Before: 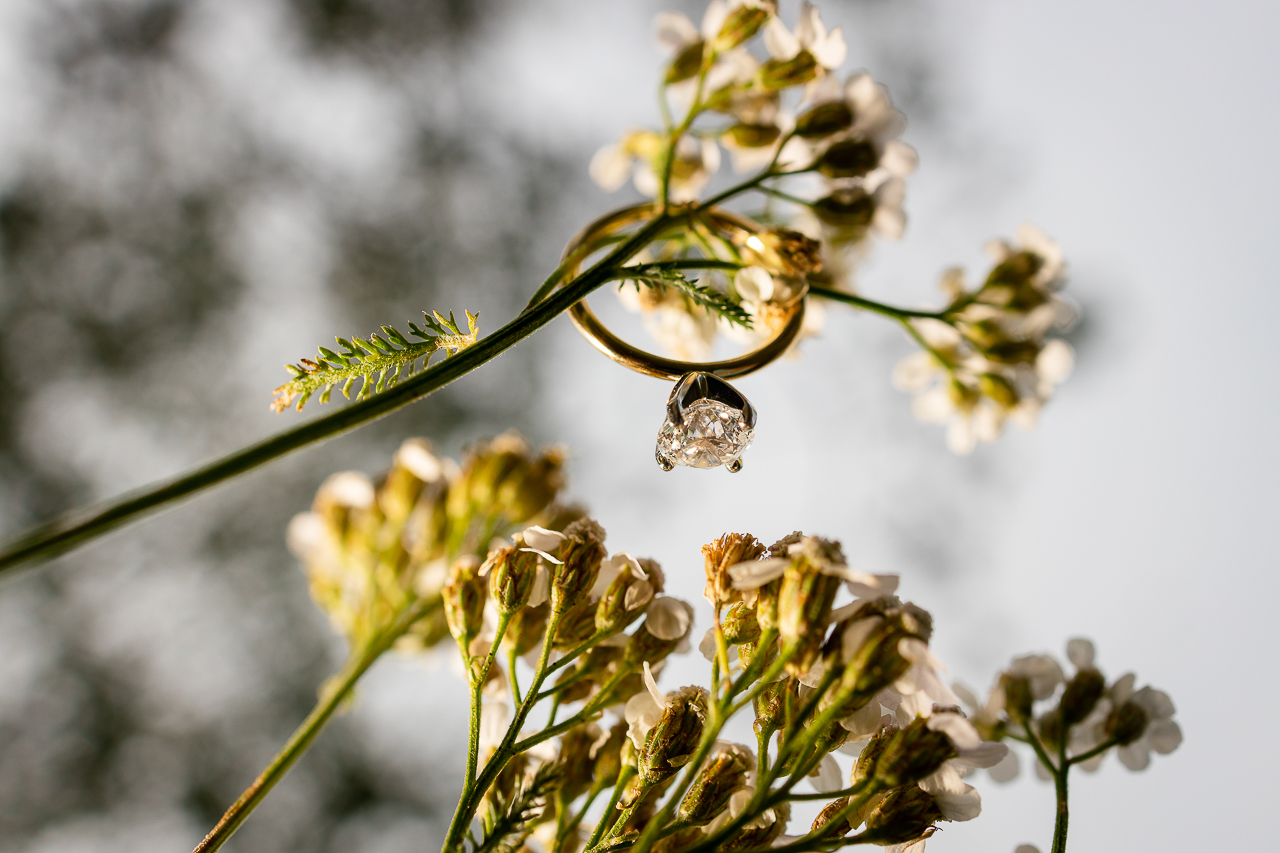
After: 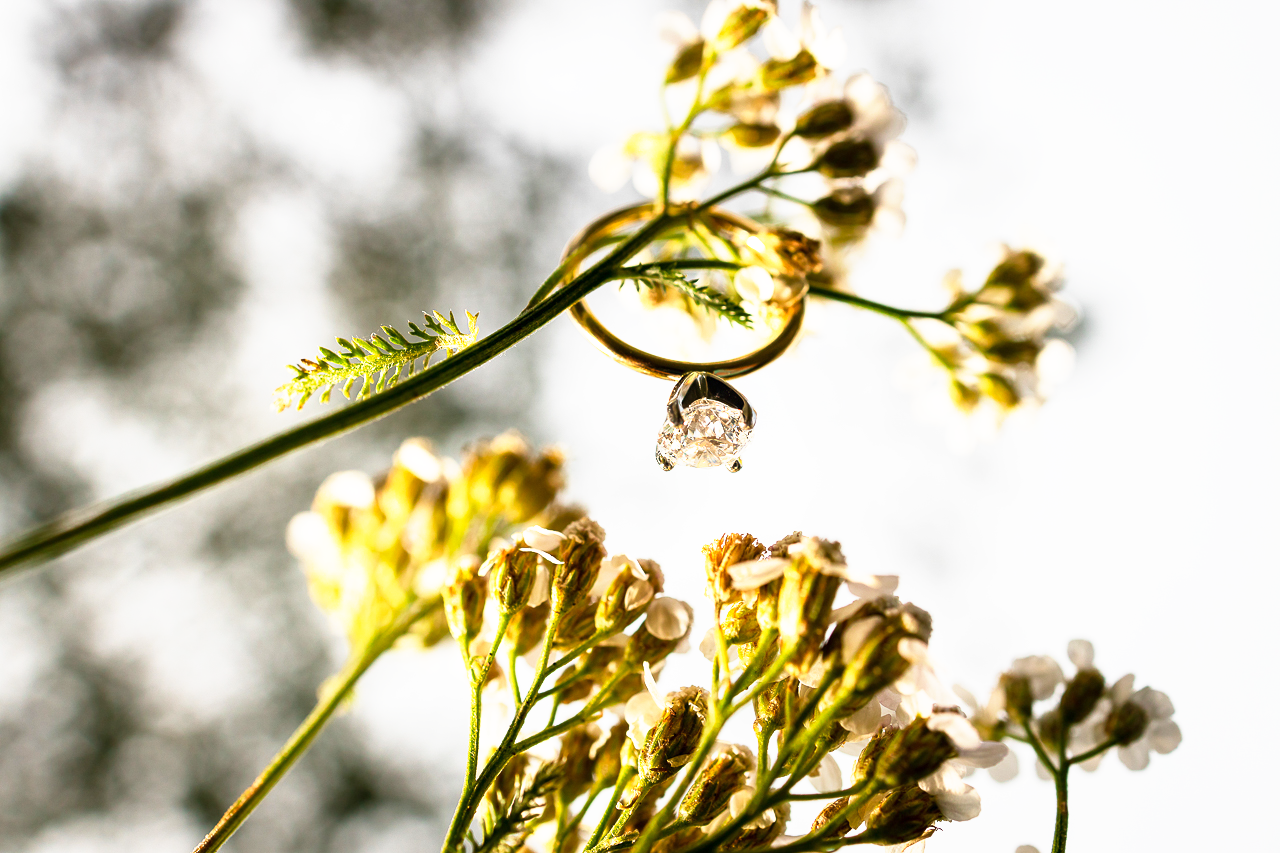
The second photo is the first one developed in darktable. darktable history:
base curve: curves: ch0 [(0, 0) (0.495, 0.917) (1, 1)], preserve colors none
